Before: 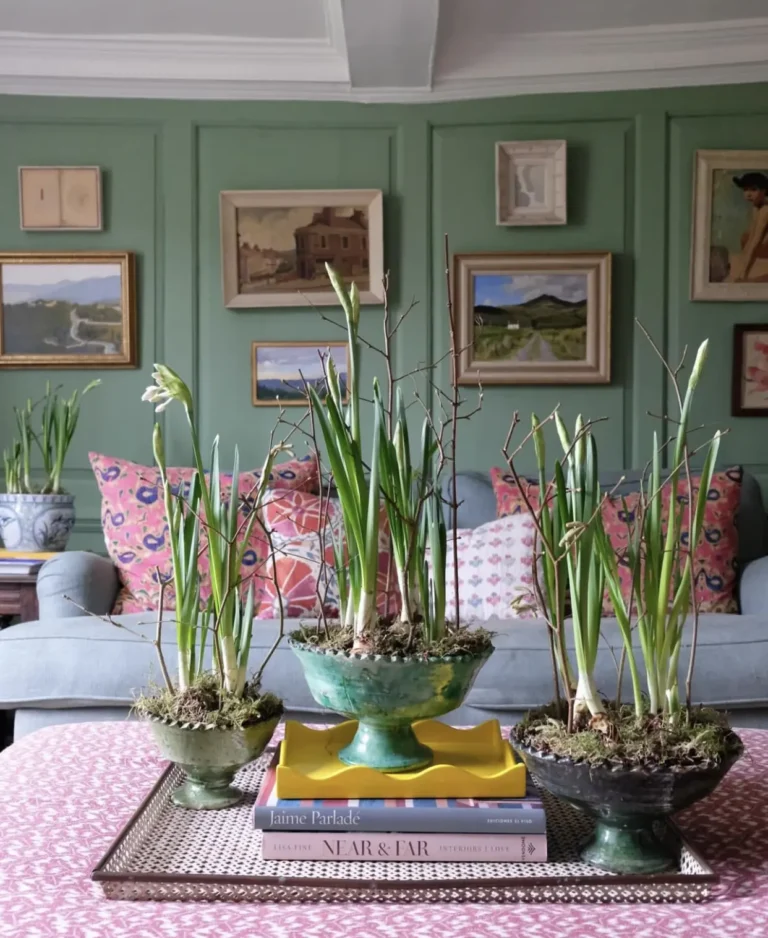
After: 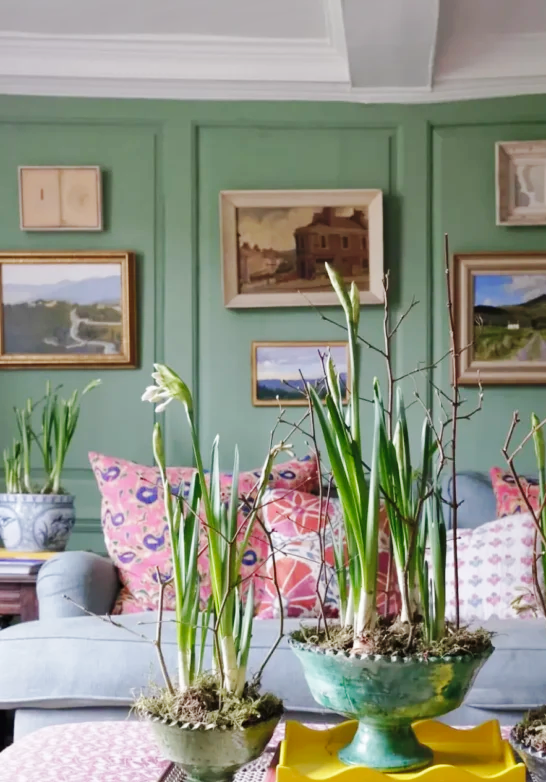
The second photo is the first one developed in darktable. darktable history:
exposure: compensate highlight preservation false
crop: right 28.885%, bottom 16.626%
shadows and highlights: on, module defaults
base curve: curves: ch0 [(0, 0) (0.032, 0.025) (0.121, 0.166) (0.206, 0.329) (0.605, 0.79) (1, 1)], preserve colors none
